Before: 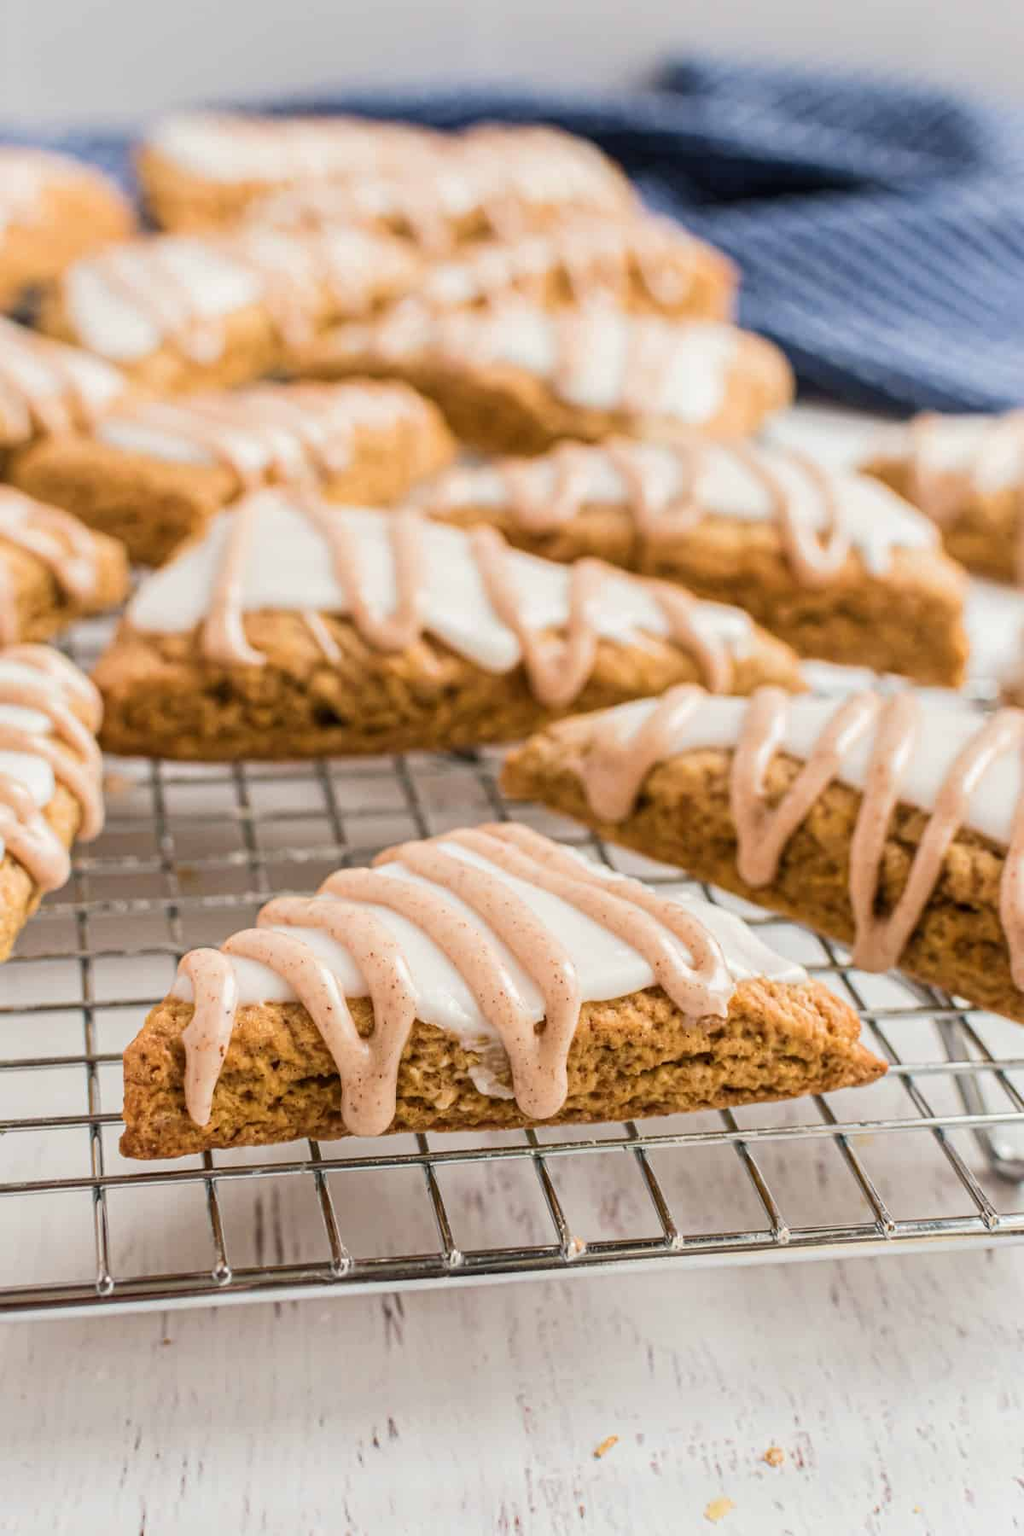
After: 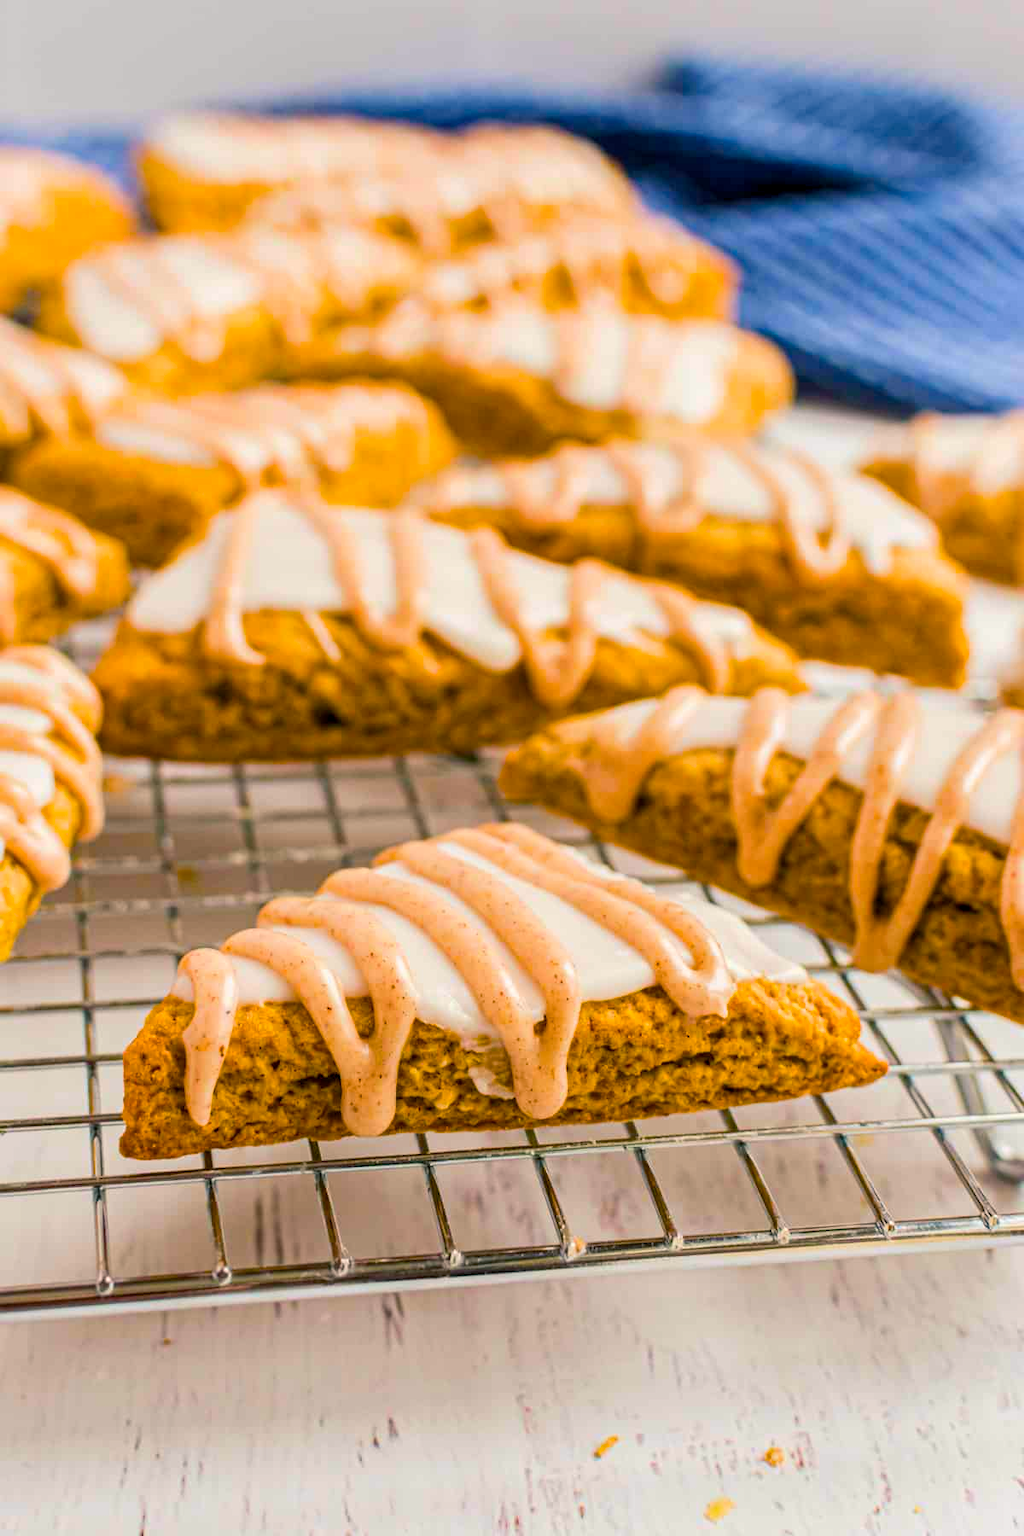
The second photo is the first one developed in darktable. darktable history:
color balance rgb: shadows lift › chroma 5.173%, shadows lift › hue 237.61°, highlights gain › luminance 1.207%, highlights gain › chroma 0.409%, highlights gain › hue 43.95°, global offset › luminance -0.259%, perceptual saturation grading › global saturation 30.22%, global vibrance 50.639%
